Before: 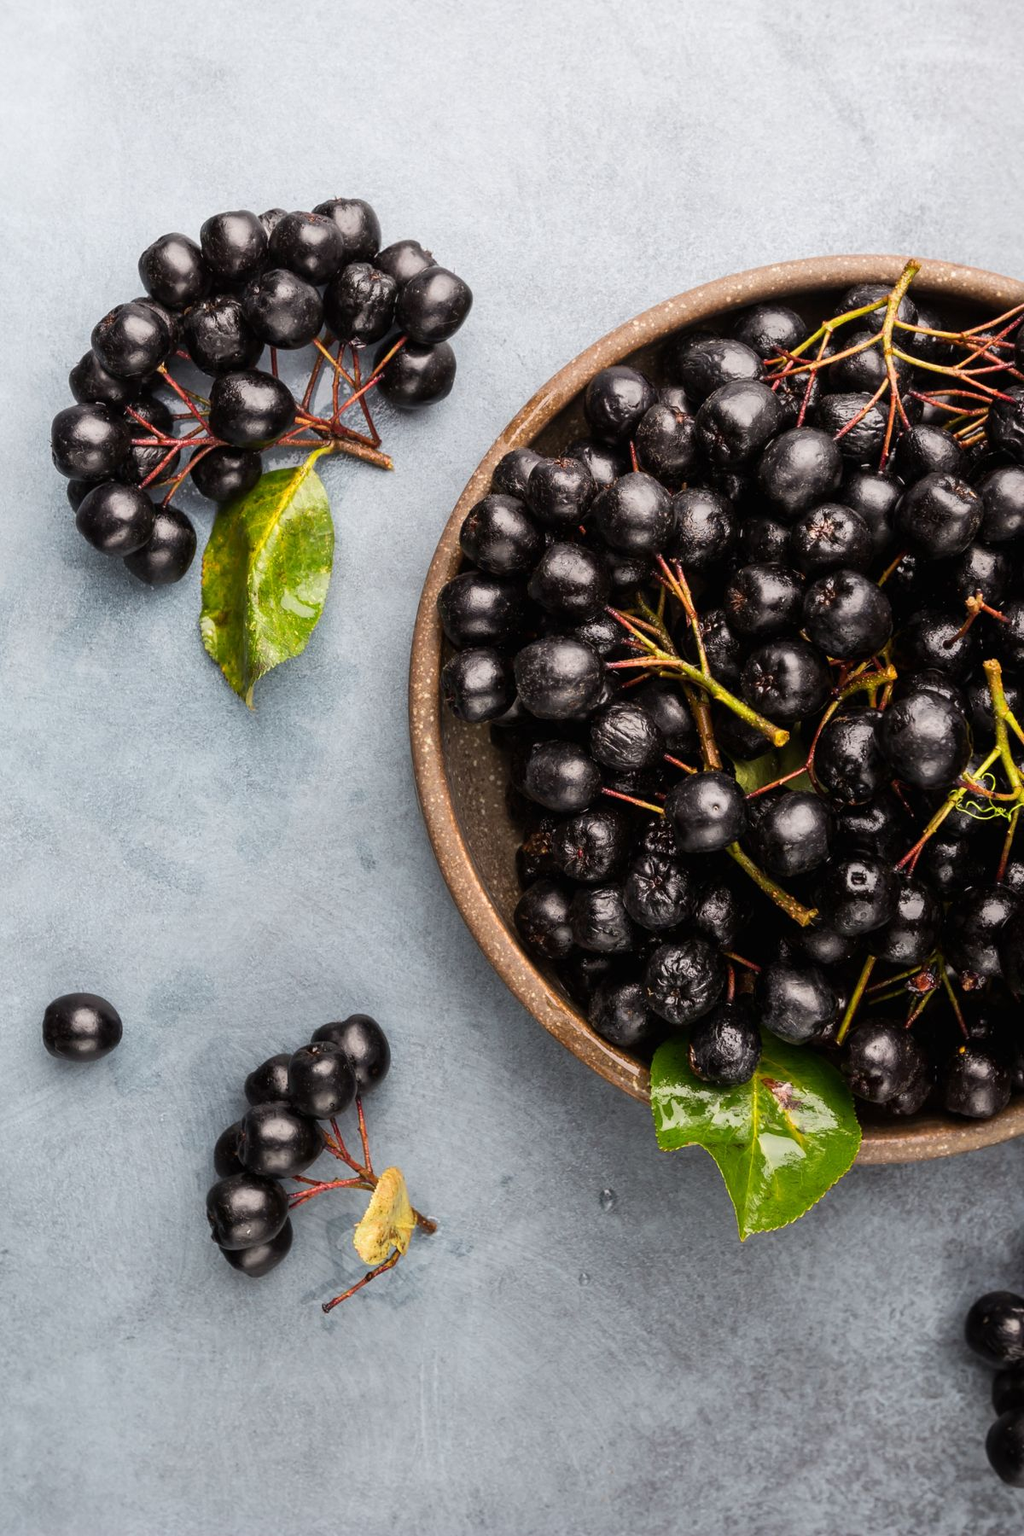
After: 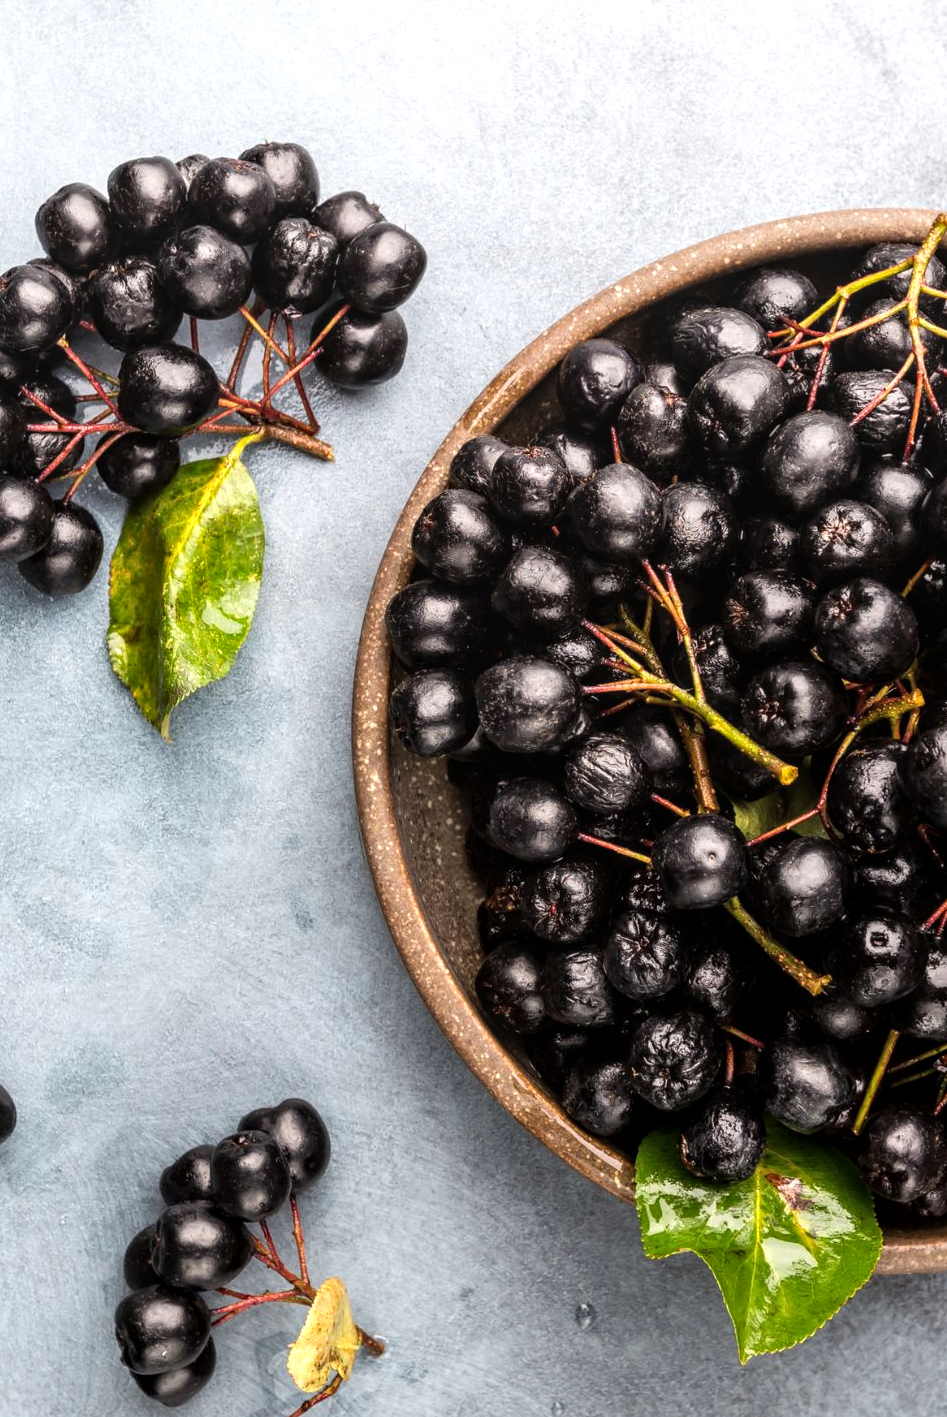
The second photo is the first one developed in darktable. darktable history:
local contrast: on, module defaults
crop and rotate: left 10.617%, top 5.029%, right 10.453%, bottom 16.236%
tone equalizer: -8 EV -0.432 EV, -7 EV -0.409 EV, -6 EV -0.302 EV, -5 EV -0.253 EV, -3 EV 0.248 EV, -2 EV 0.345 EV, -1 EV 0.406 EV, +0 EV 0.427 EV
